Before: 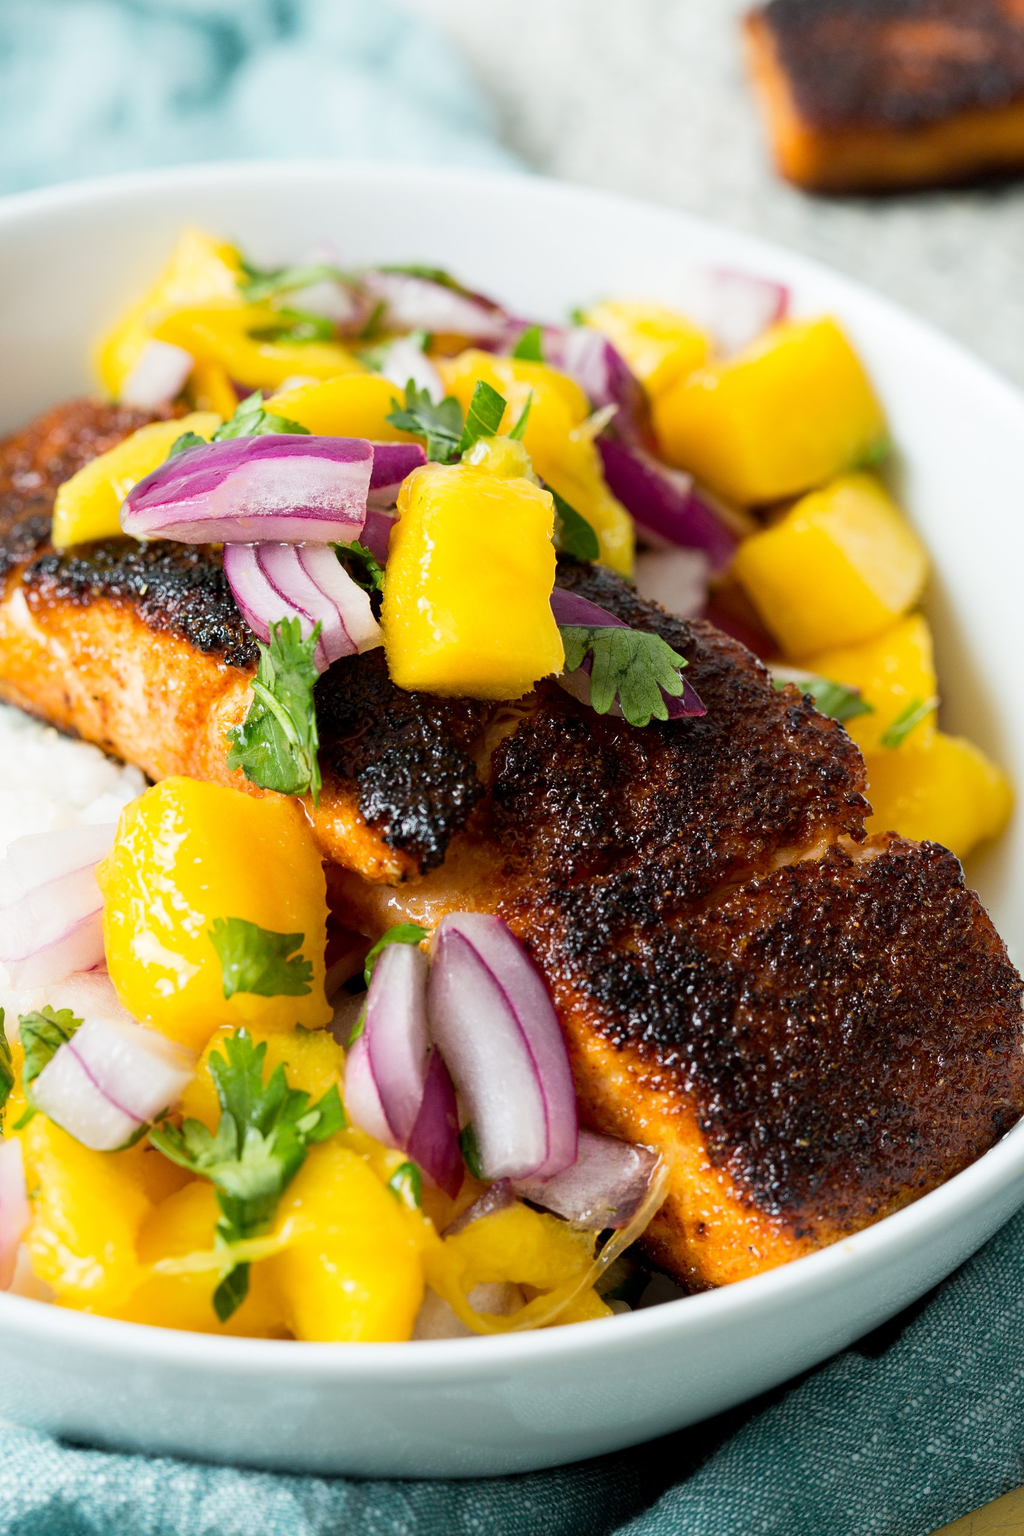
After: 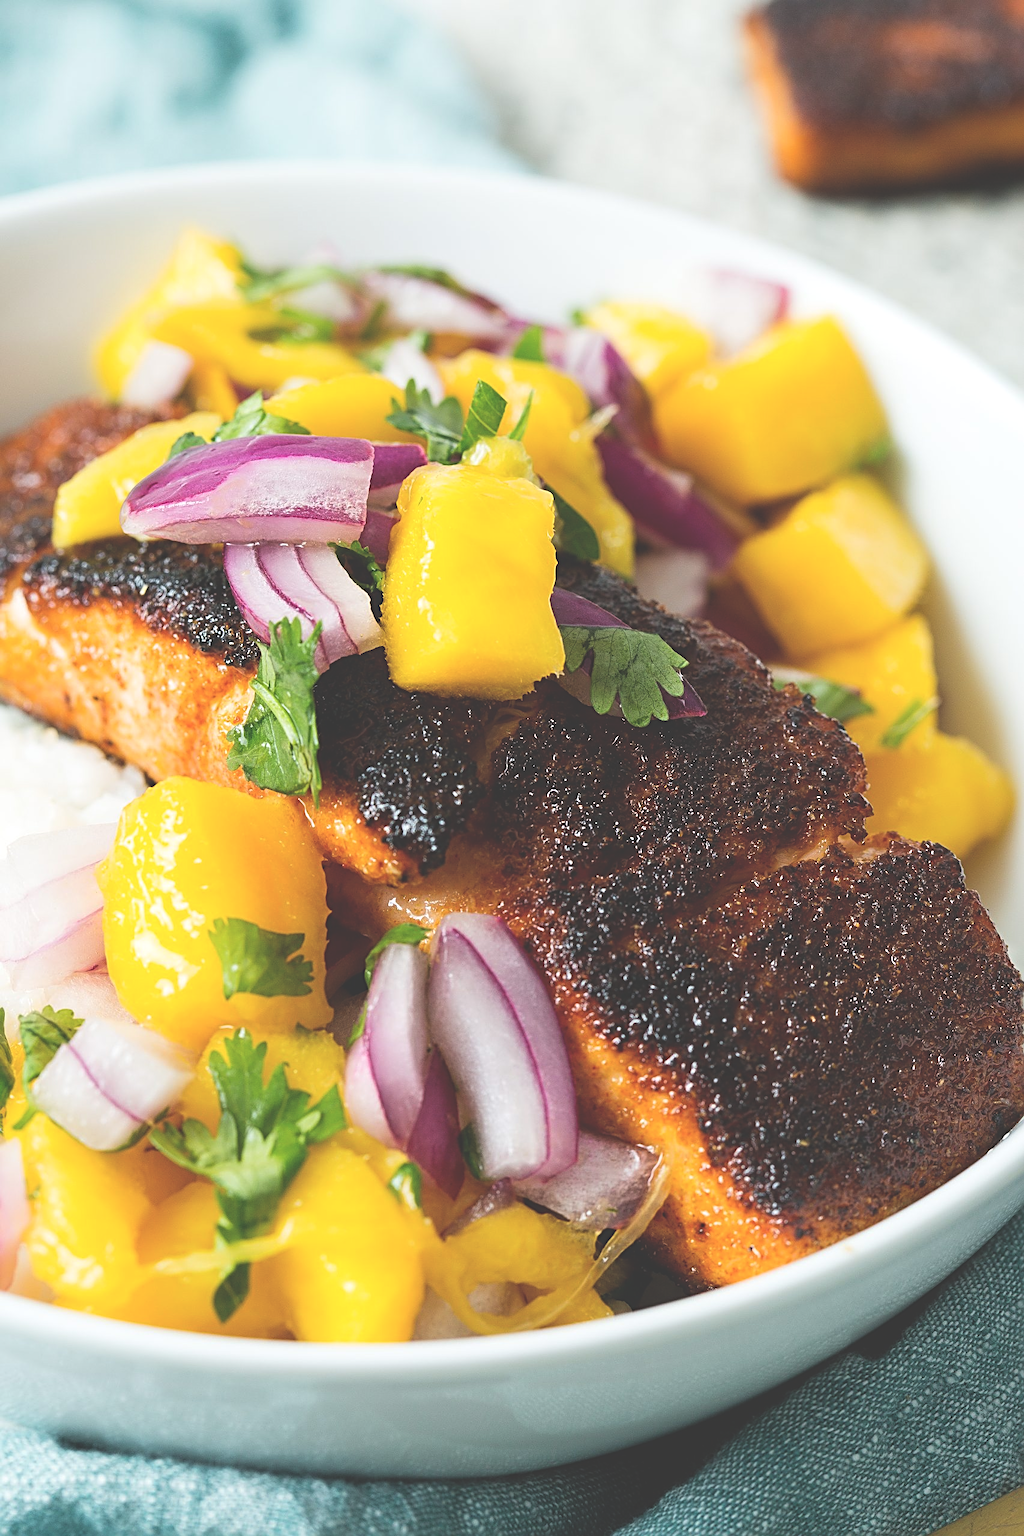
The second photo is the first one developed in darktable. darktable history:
sharpen: radius 3.122
exposure: black level correction -0.04, exposure 0.063 EV, compensate highlight preservation false
